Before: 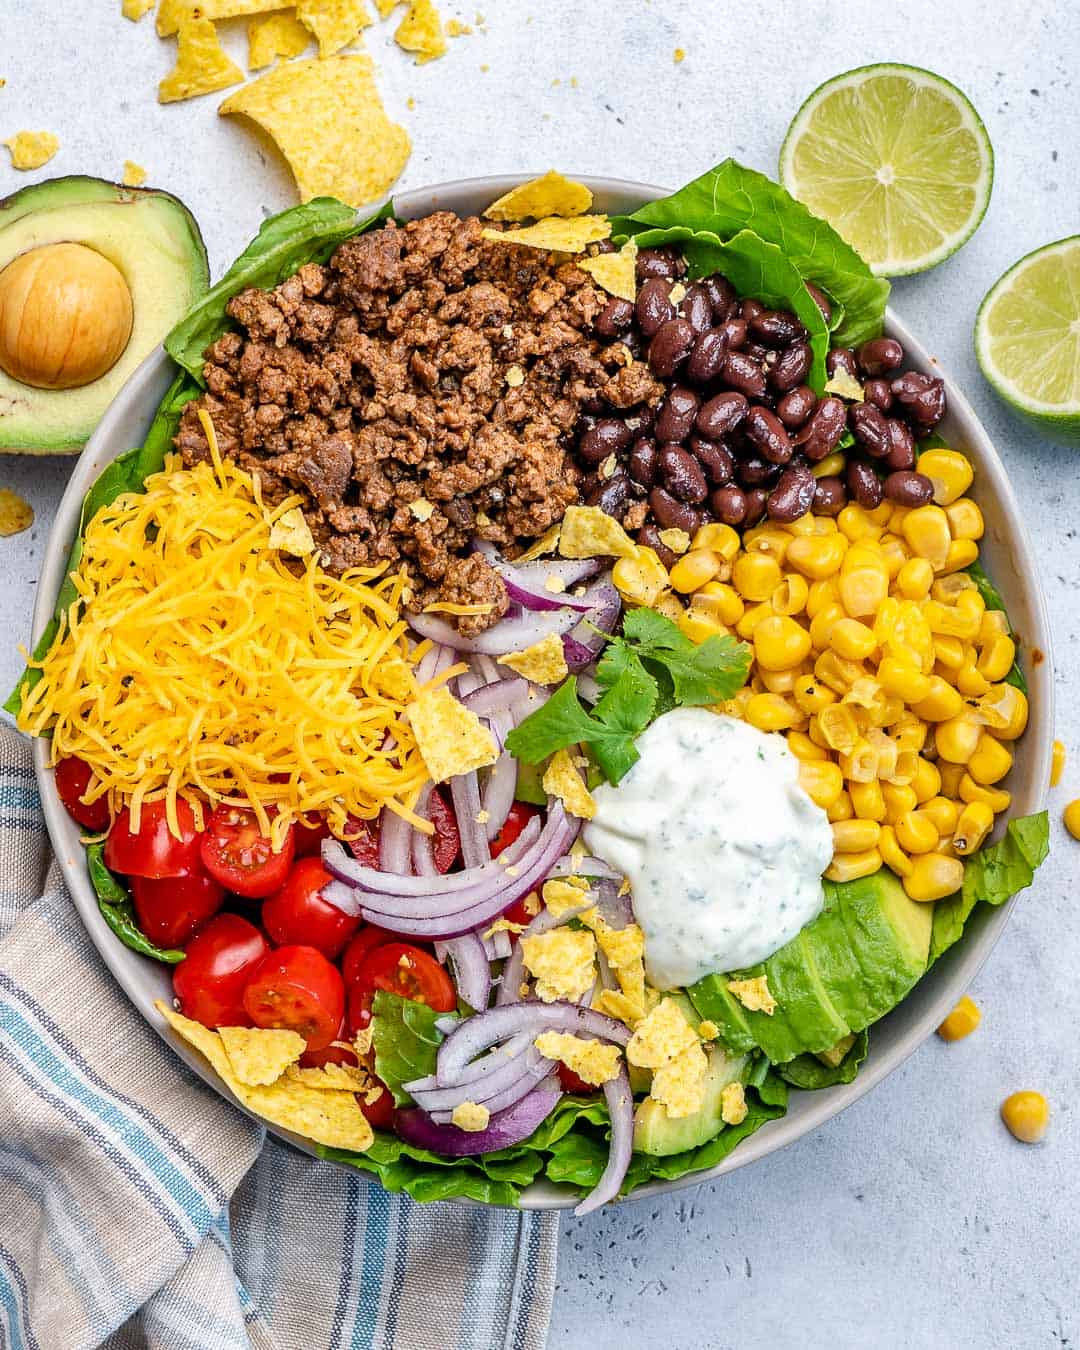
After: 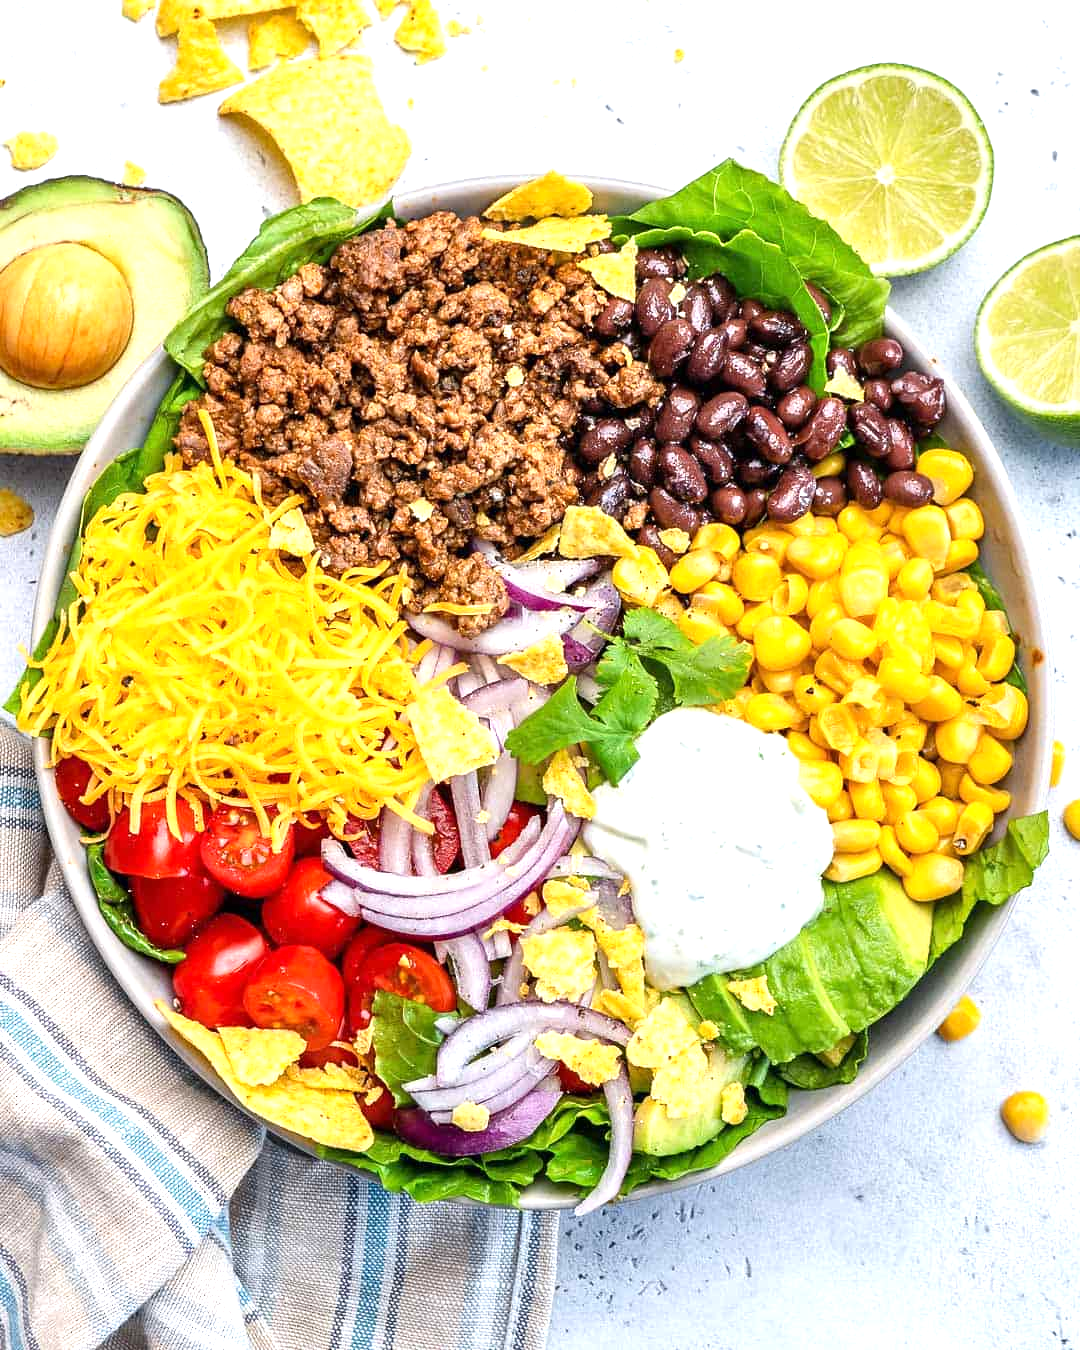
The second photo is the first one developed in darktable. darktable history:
tone equalizer: on, module defaults
exposure: exposure 0.657 EV, compensate highlight preservation false
